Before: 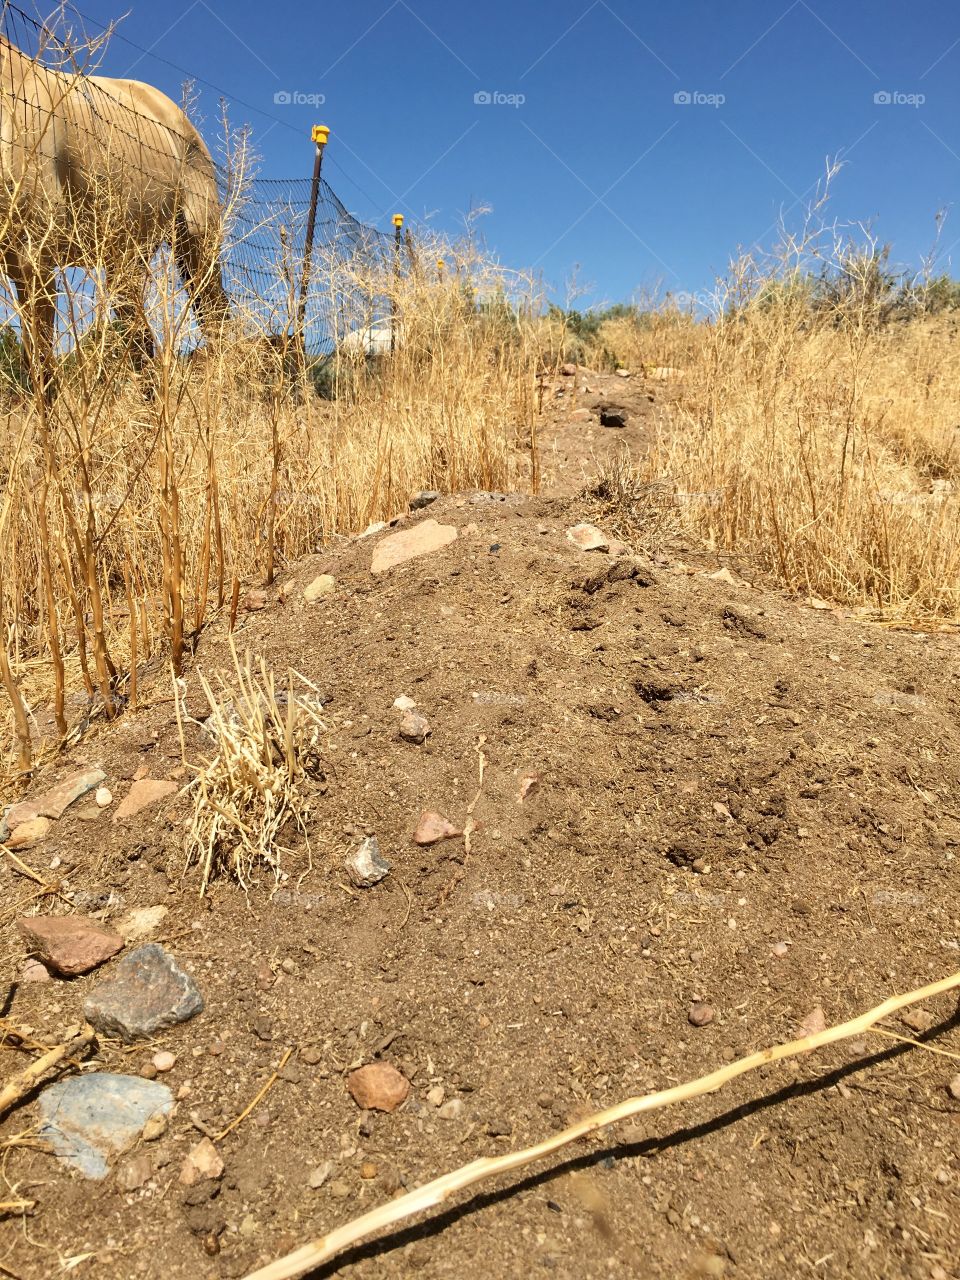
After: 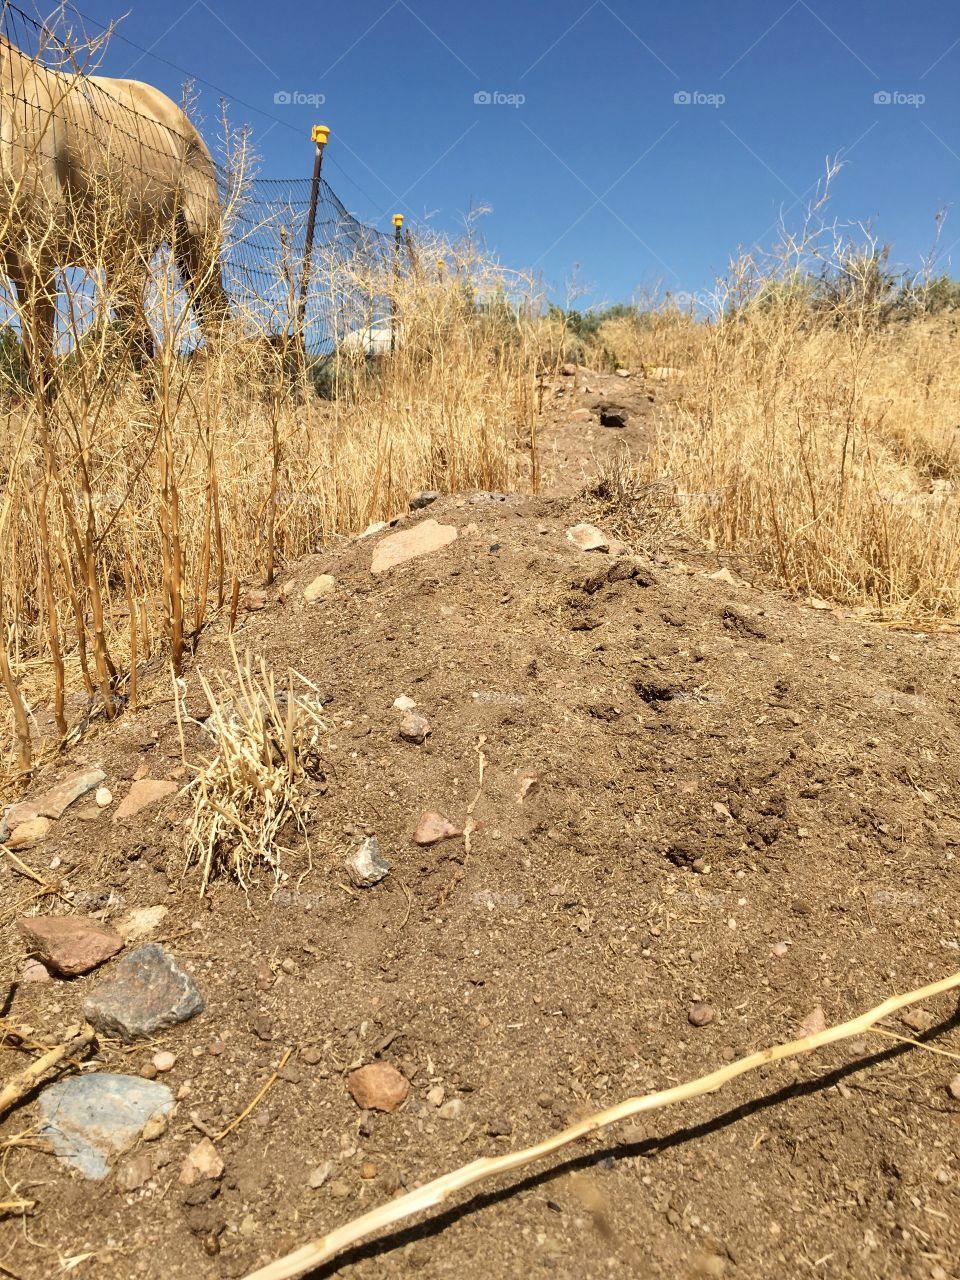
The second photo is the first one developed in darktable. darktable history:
contrast brightness saturation: saturation -0.063
